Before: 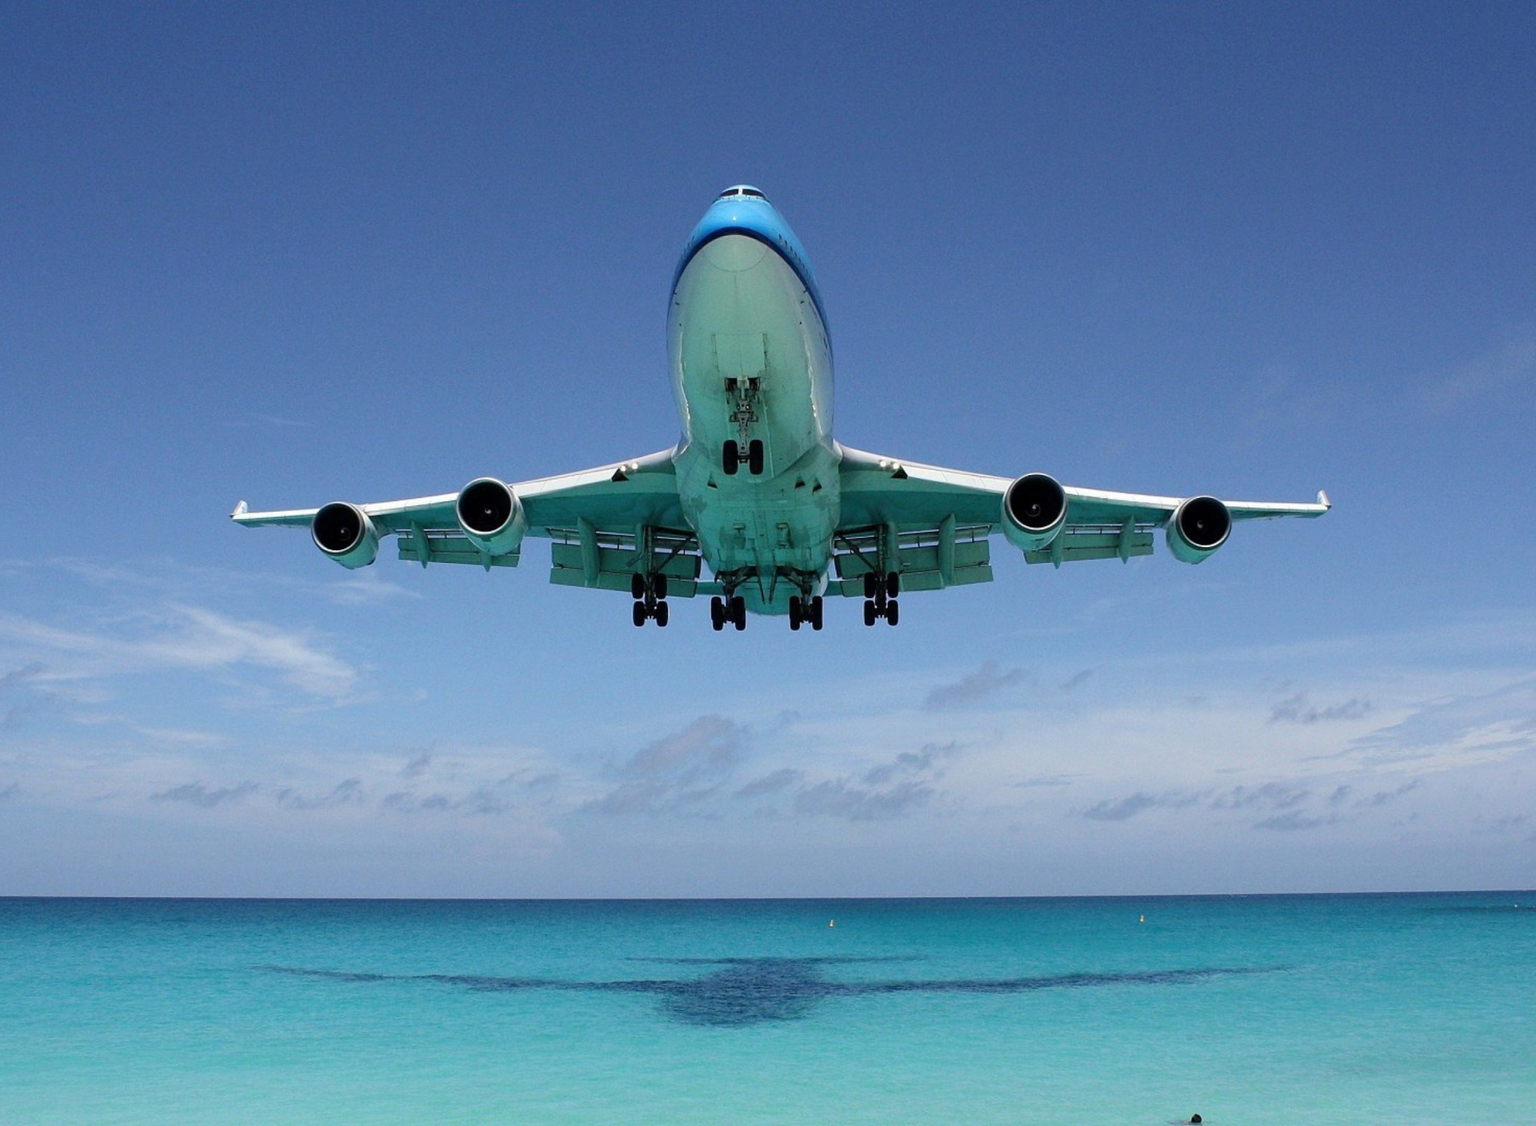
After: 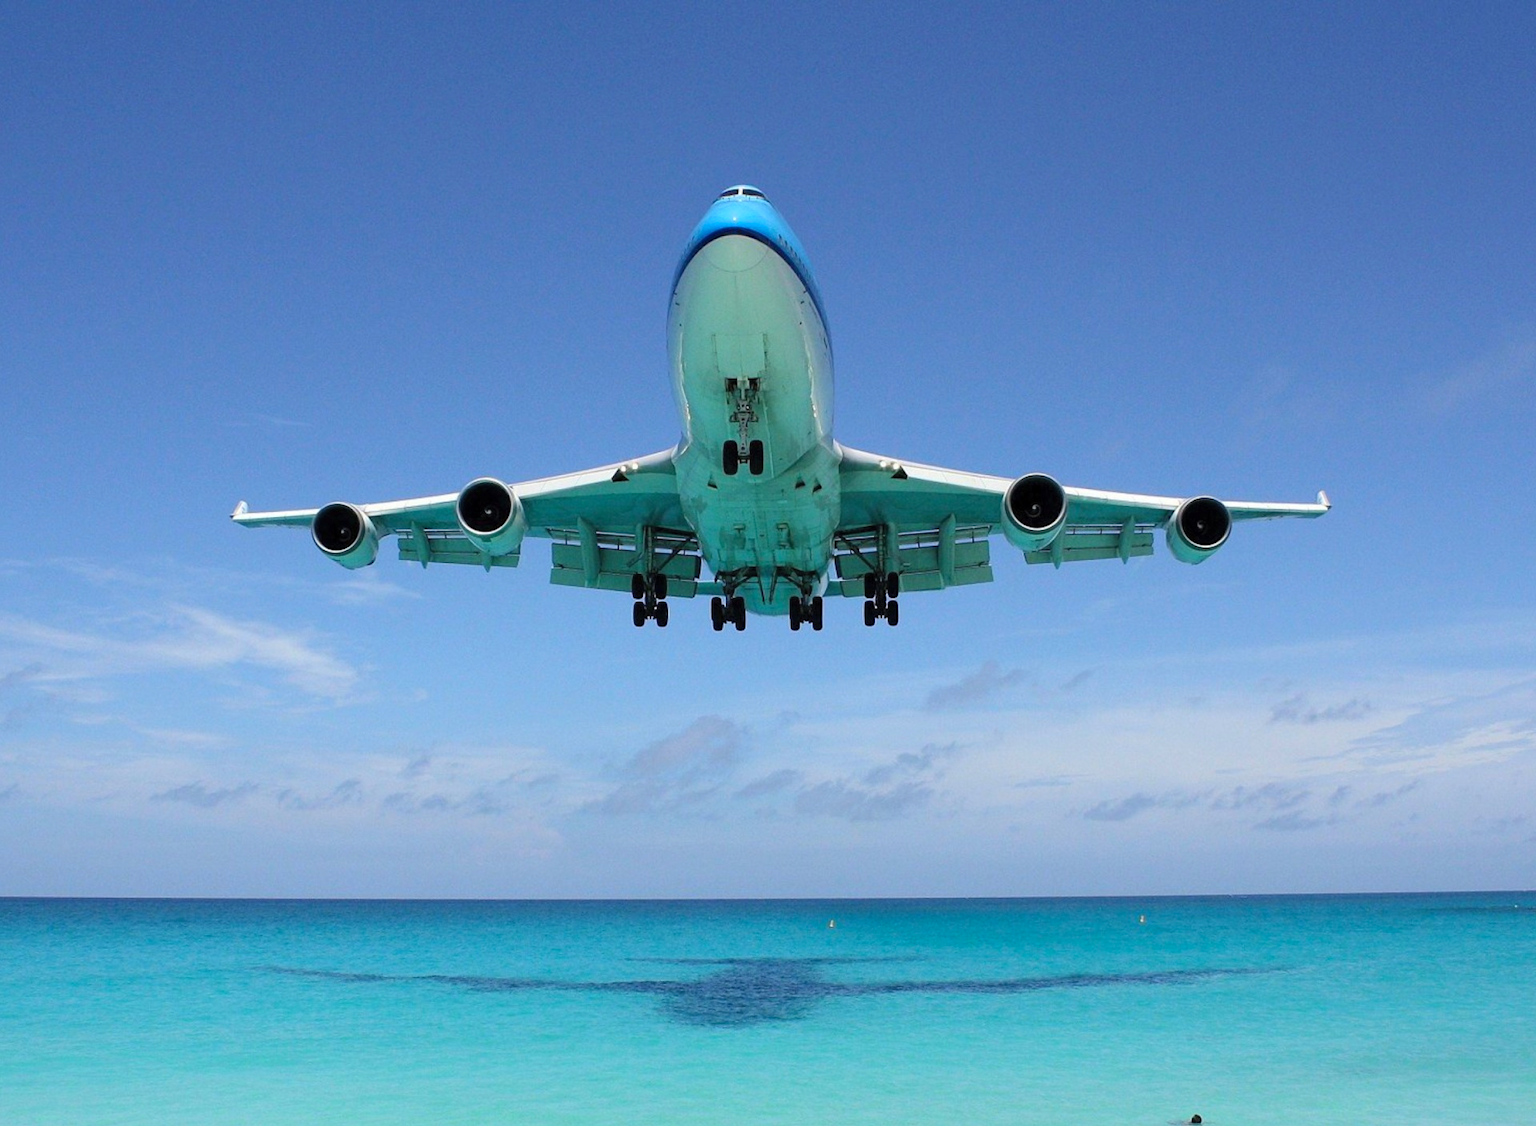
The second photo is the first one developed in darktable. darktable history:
contrast brightness saturation: brightness 0.093, saturation 0.192
